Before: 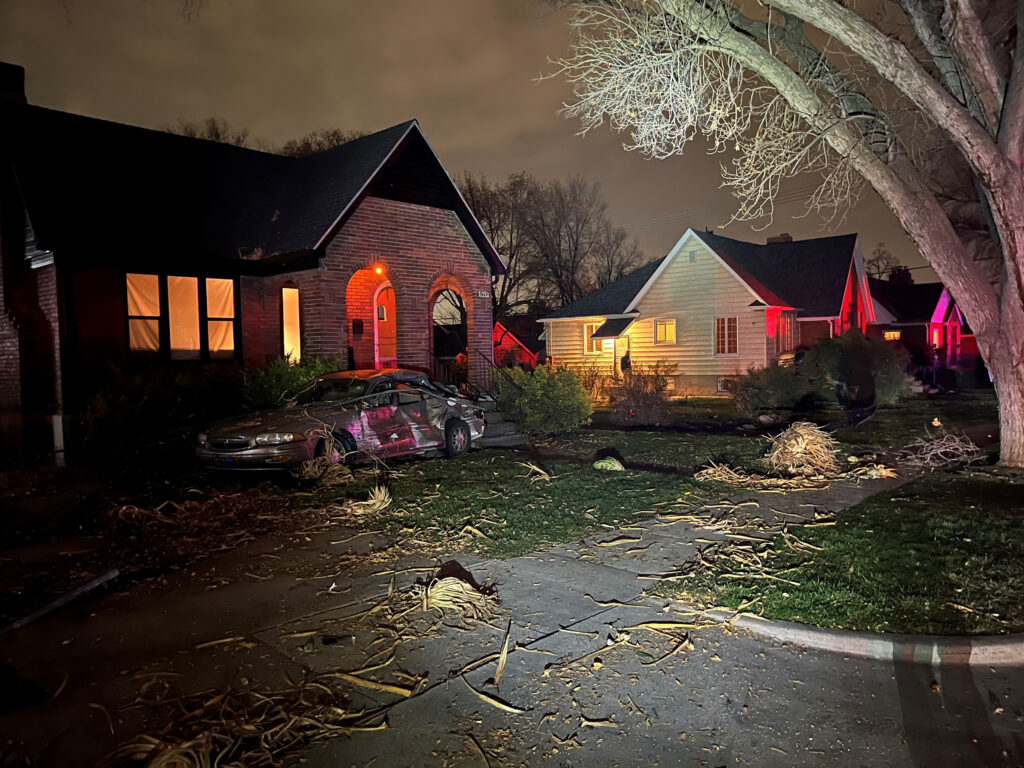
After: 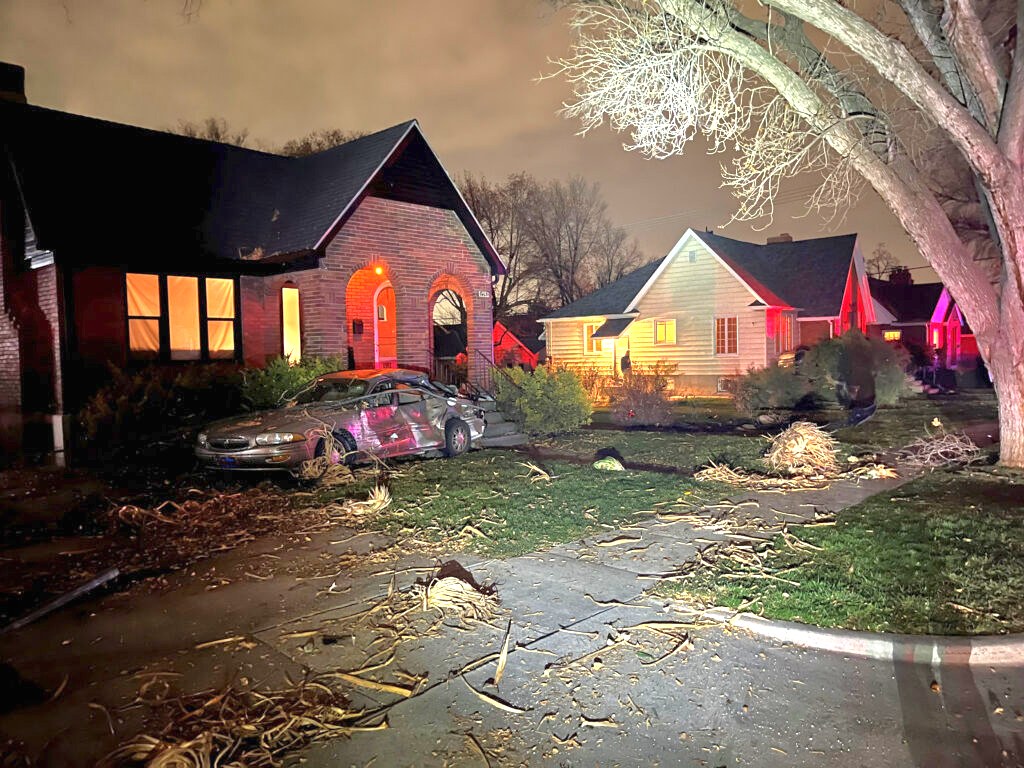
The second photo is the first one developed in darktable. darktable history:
tone equalizer: -7 EV 0.147 EV, -6 EV 0.586 EV, -5 EV 1.17 EV, -4 EV 1.3 EV, -3 EV 1.17 EV, -2 EV 0.6 EV, -1 EV 0.161 EV, smoothing diameter 24.84%, edges refinement/feathering 13.19, preserve details guided filter
exposure: black level correction 0, exposure 1.127 EV, compensate exposure bias true, compensate highlight preservation false
